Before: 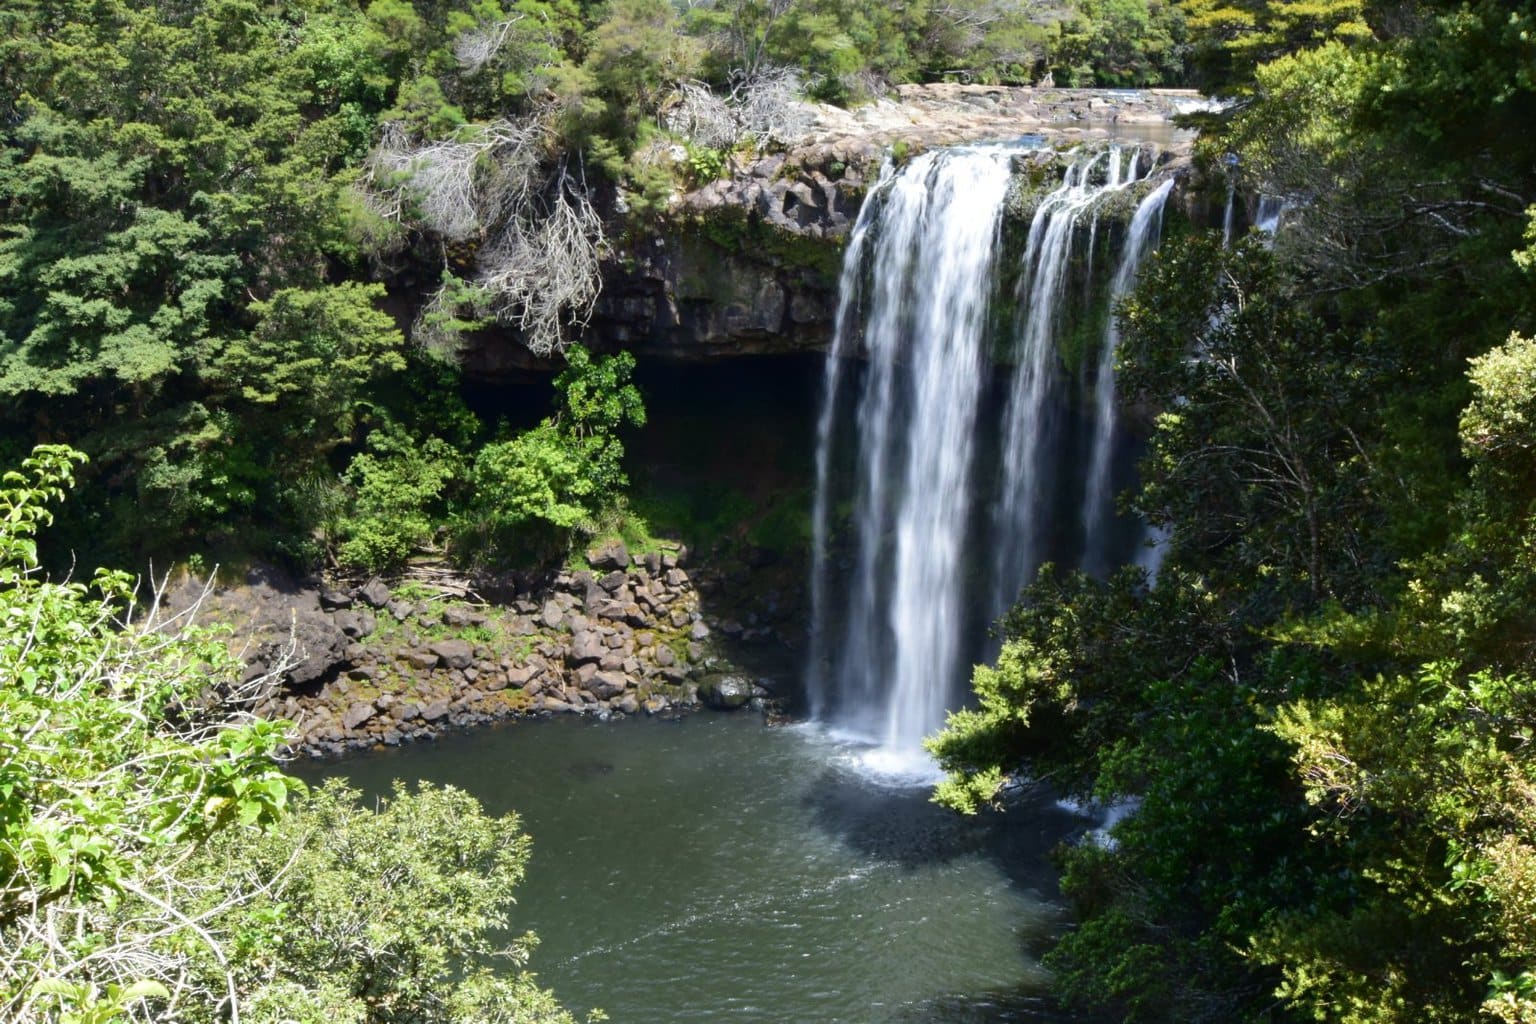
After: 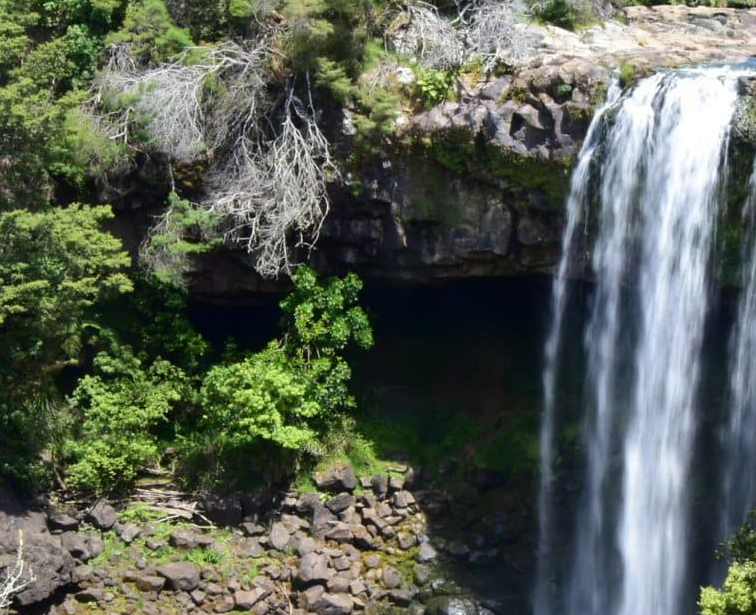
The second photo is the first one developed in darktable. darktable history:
crop: left 17.835%, top 7.675%, right 32.881%, bottom 32.213%
contrast brightness saturation: contrast 0.07
